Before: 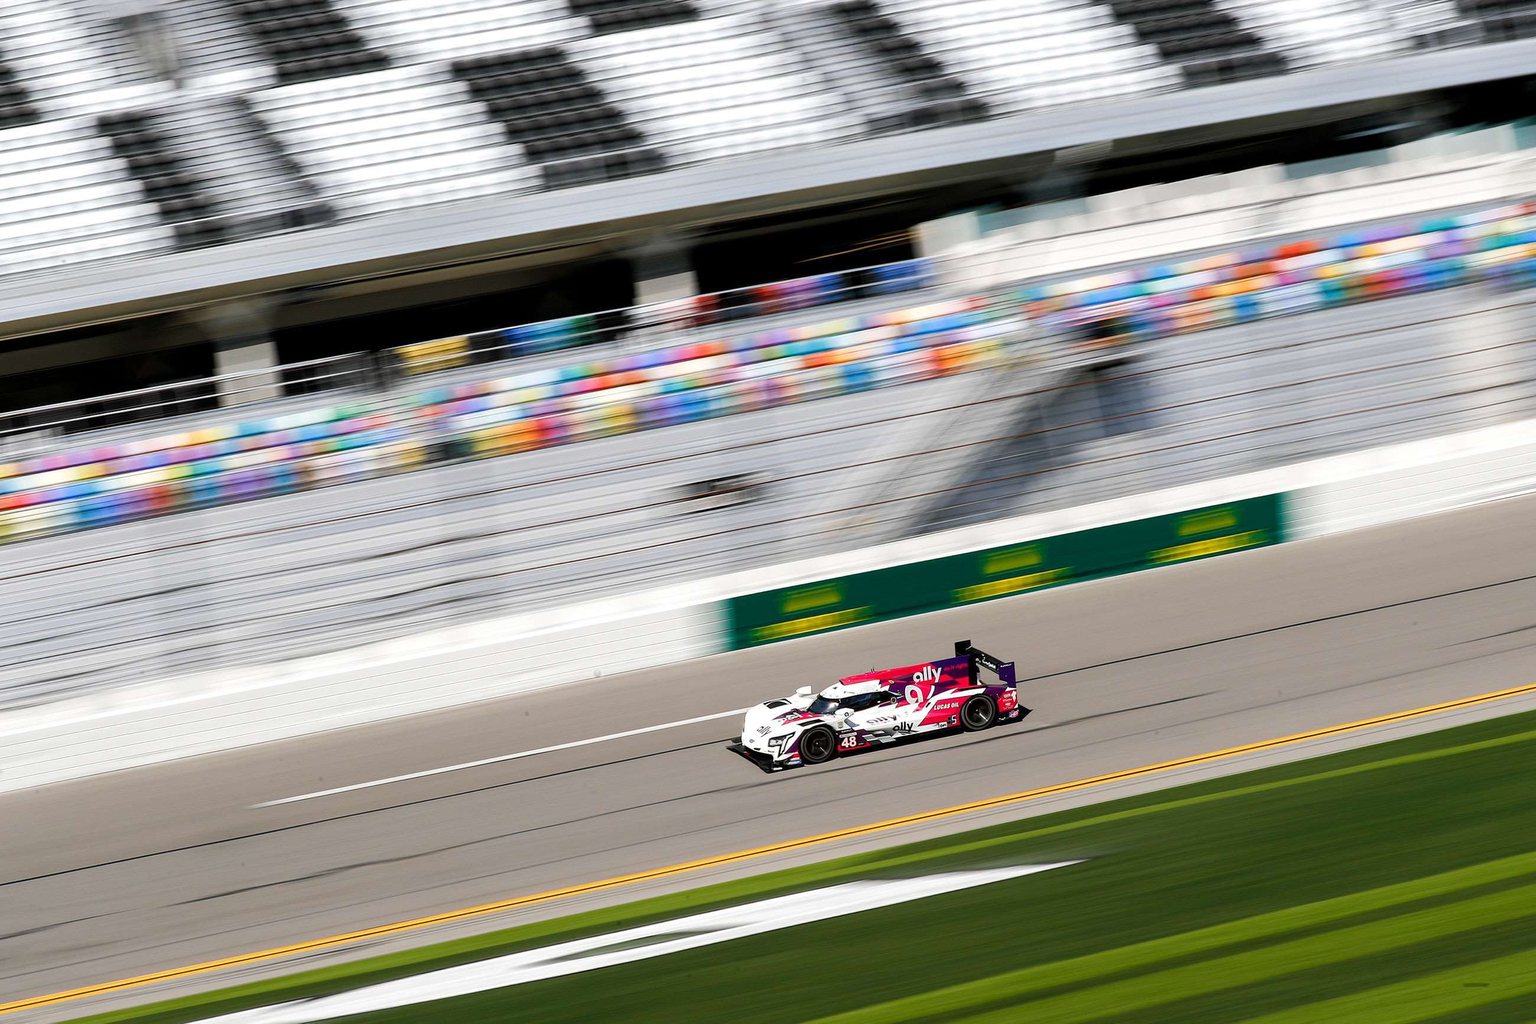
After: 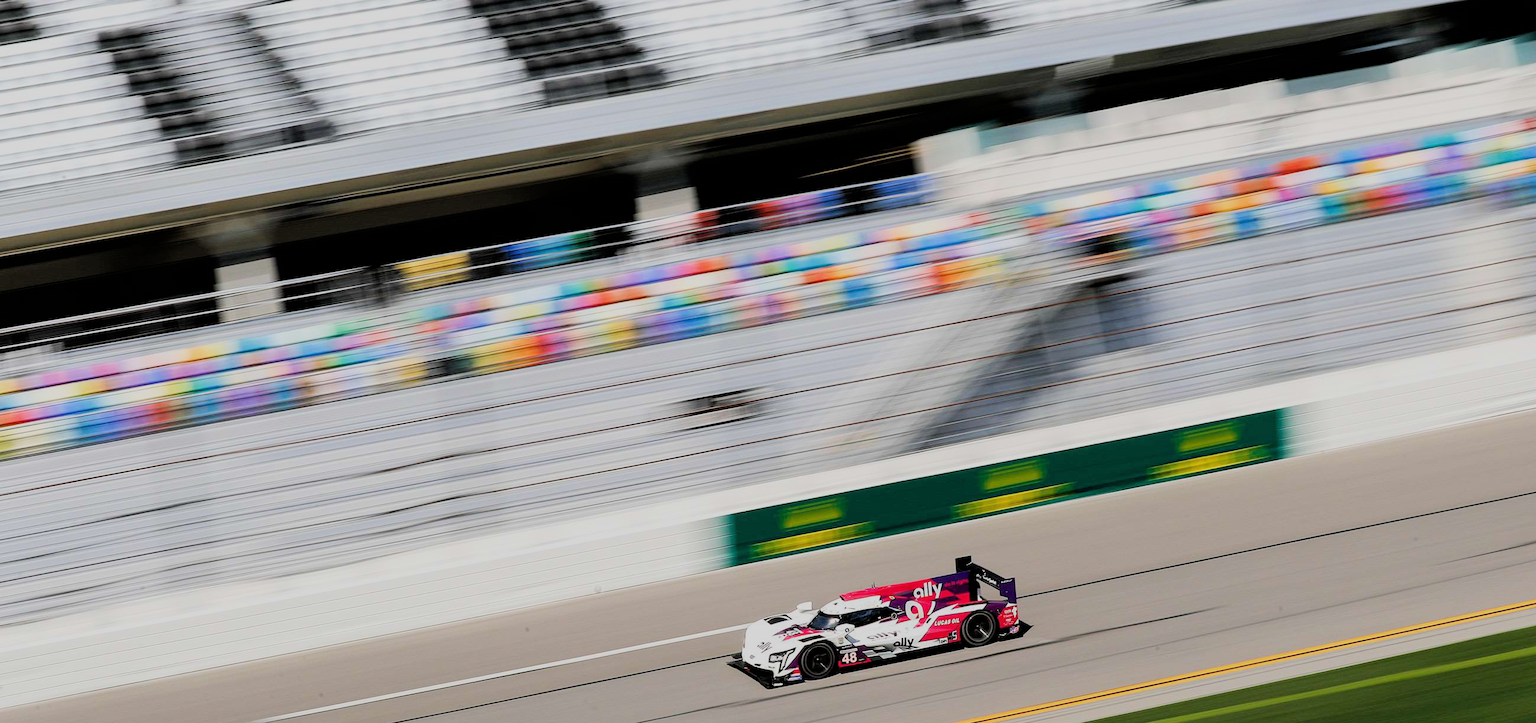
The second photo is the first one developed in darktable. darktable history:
crop and rotate: top 8.293%, bottom 20.996%
filmic rgb: black relative exposure -7.15 EV, white relative exposure 5.36 EV, hardness 3.02, color science v6 (2022)
exposure: black level correction 0, exposure 0.2 EV, compensate exposure bias true, compensate highlight preservation false
